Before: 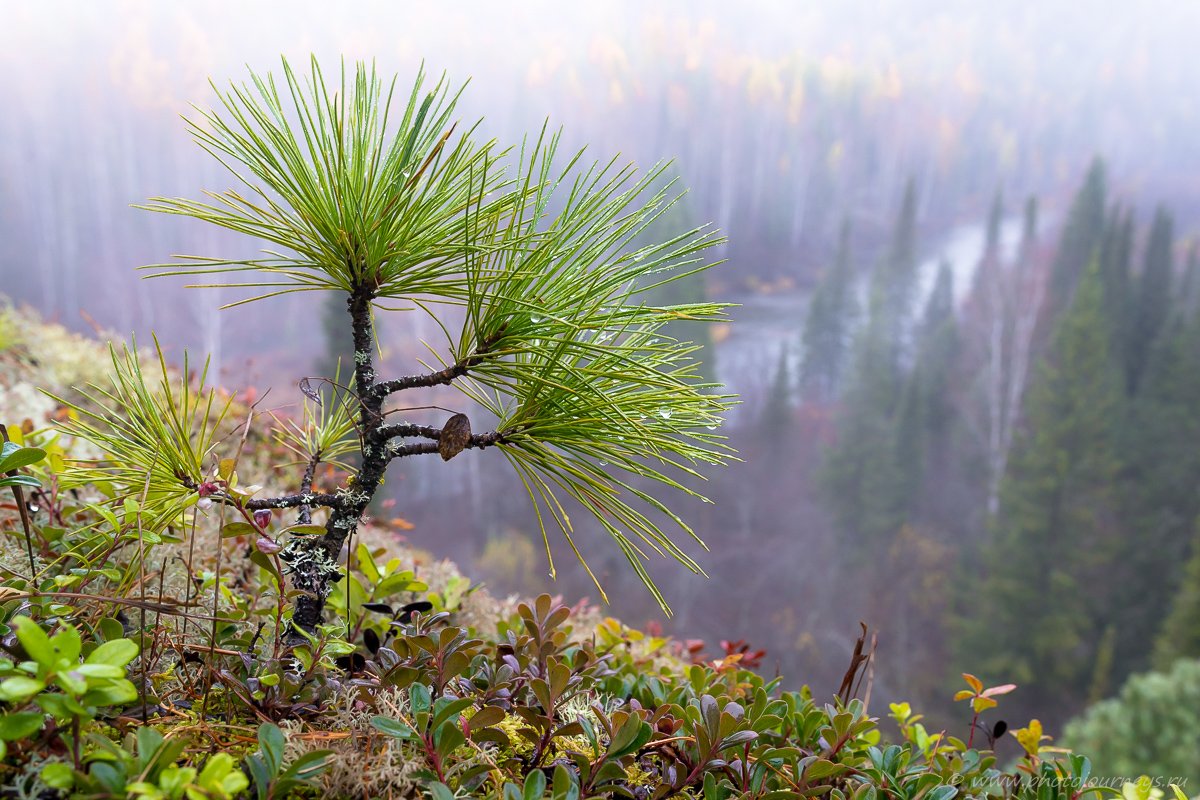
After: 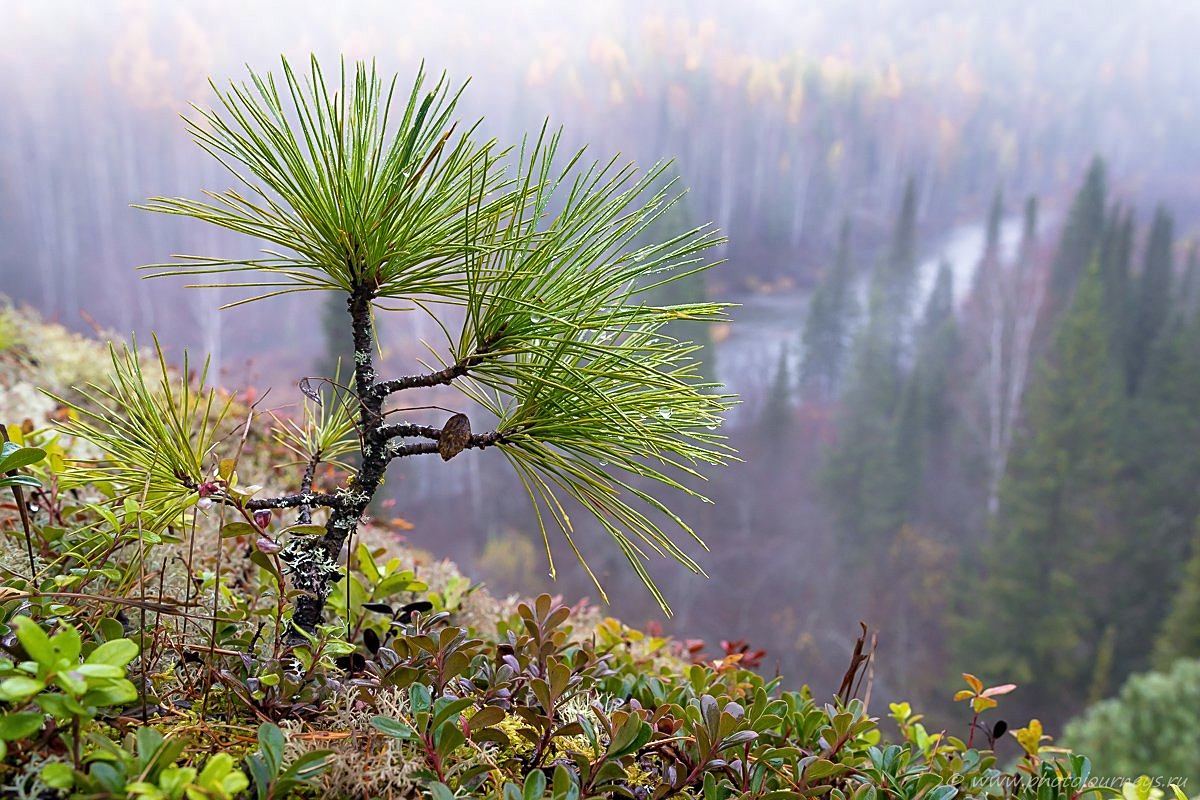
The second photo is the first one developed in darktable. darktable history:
shadows and highlights: low approximation 0.01, soften with gaussian
sharpen: on, module defaults
tone equalizer: on, module defaults
